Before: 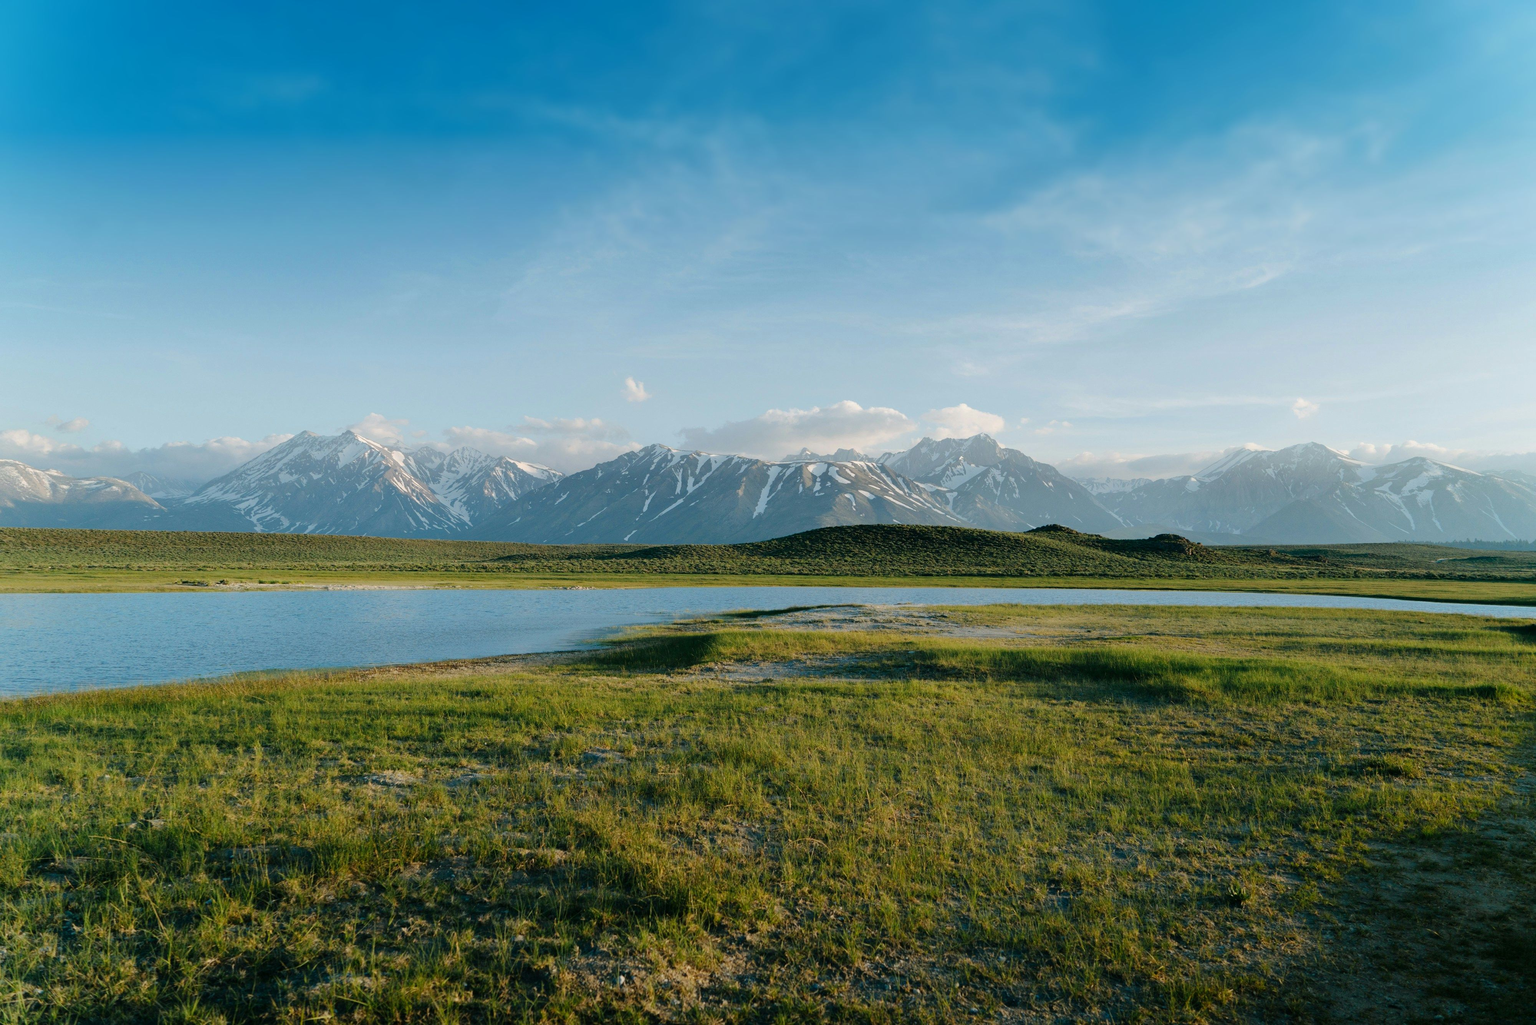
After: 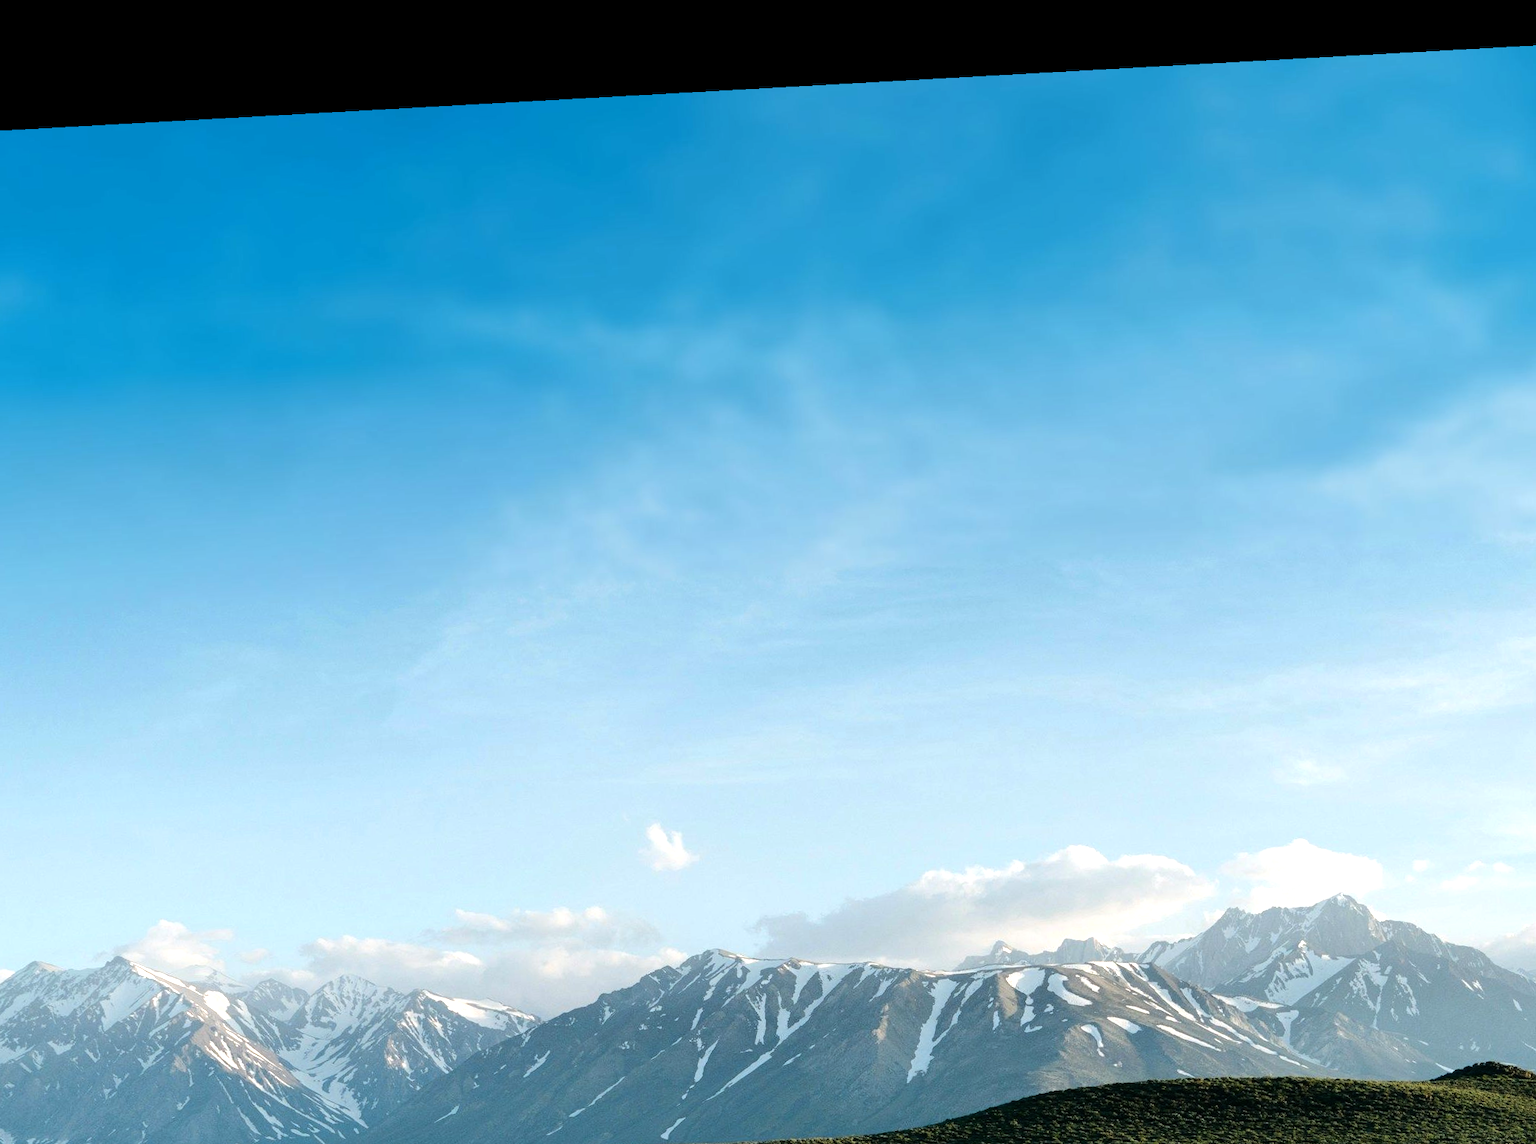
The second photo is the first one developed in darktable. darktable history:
crop: left 19.556%, right 30.401%, bottom 46.458%
tone equalizer: -8 EV -0.75 EV, -7 EV -0.7 EV, -6 EV -0.6 EV, -5 EV -0.4 EV, -3 EV 0.4 EV, -2 EV 0.6 EV, -1 EV 0.7 EV, +0 EV 0.75 EV, edges refinement/feathering 500, mask exposure compensation -1.57 EV, preserve details no
rotate and perspective: rotation -3.18°, automatic cropping off
